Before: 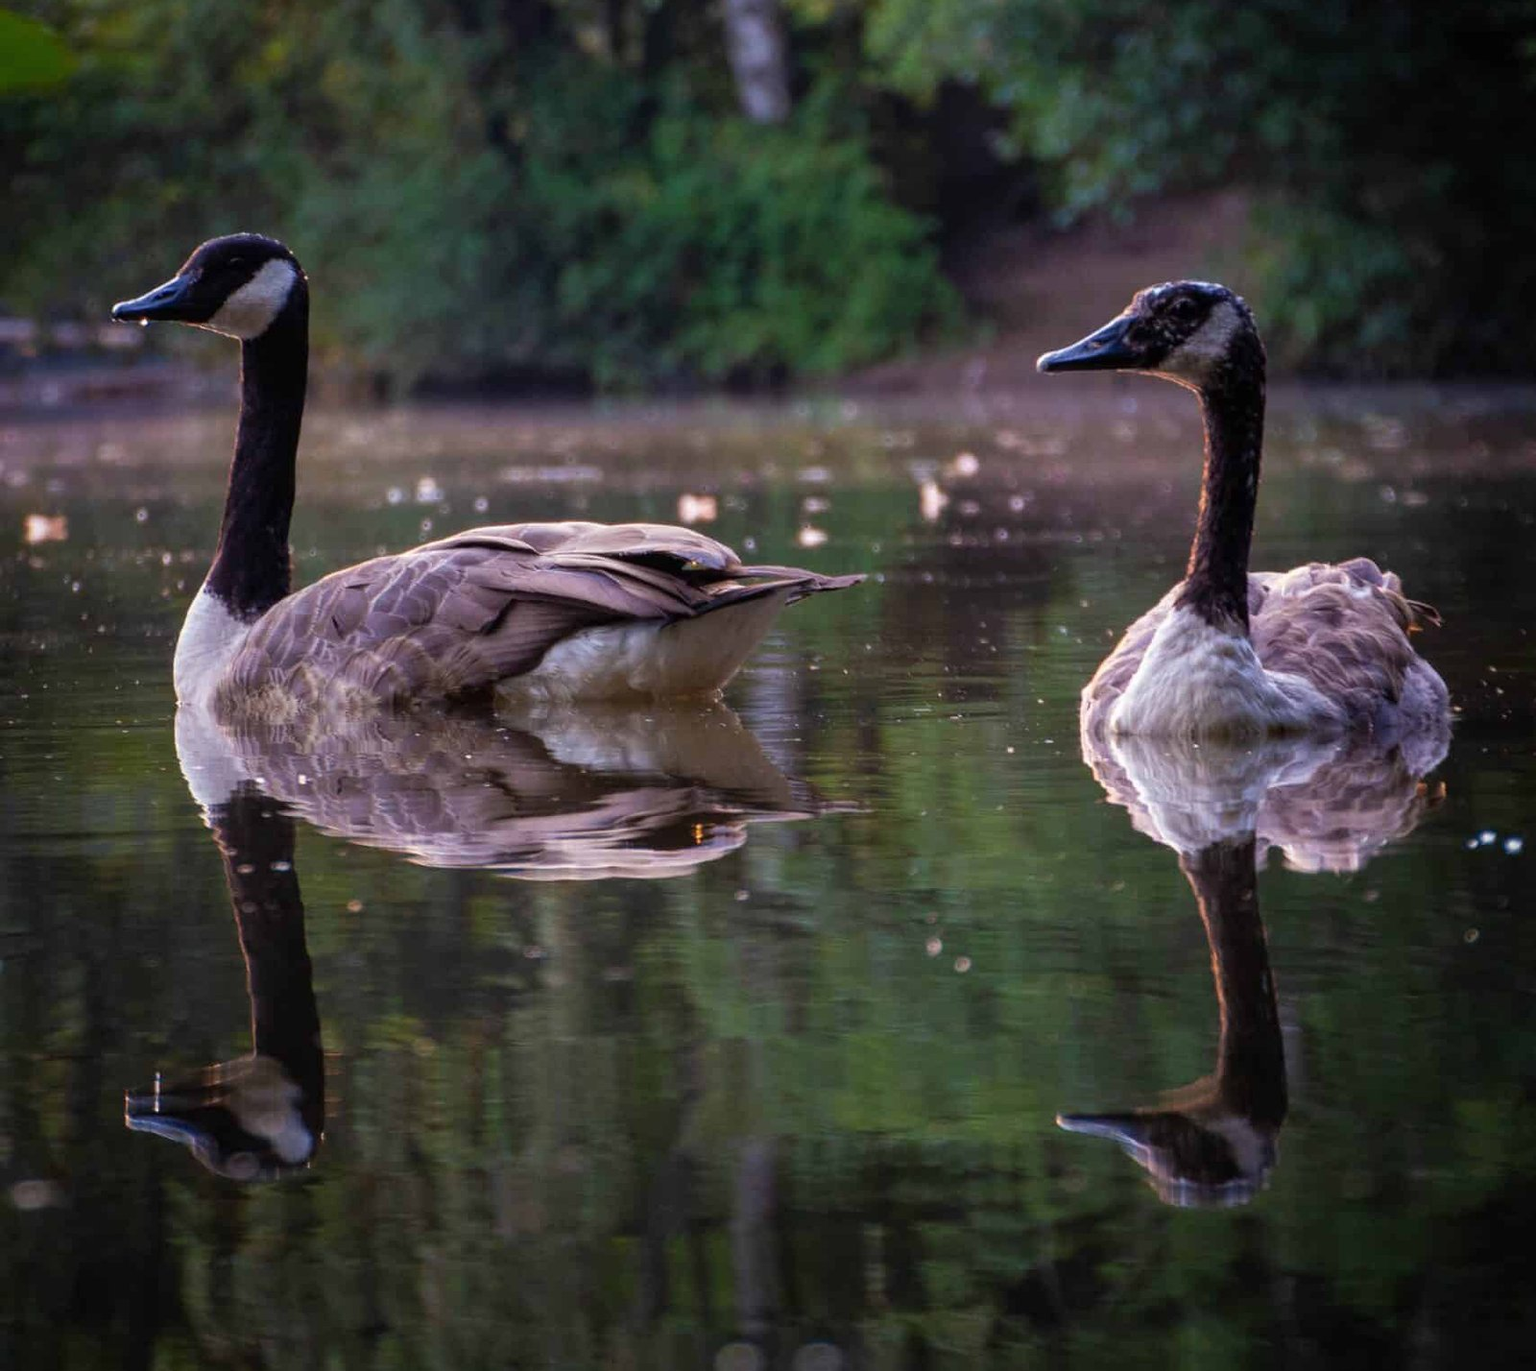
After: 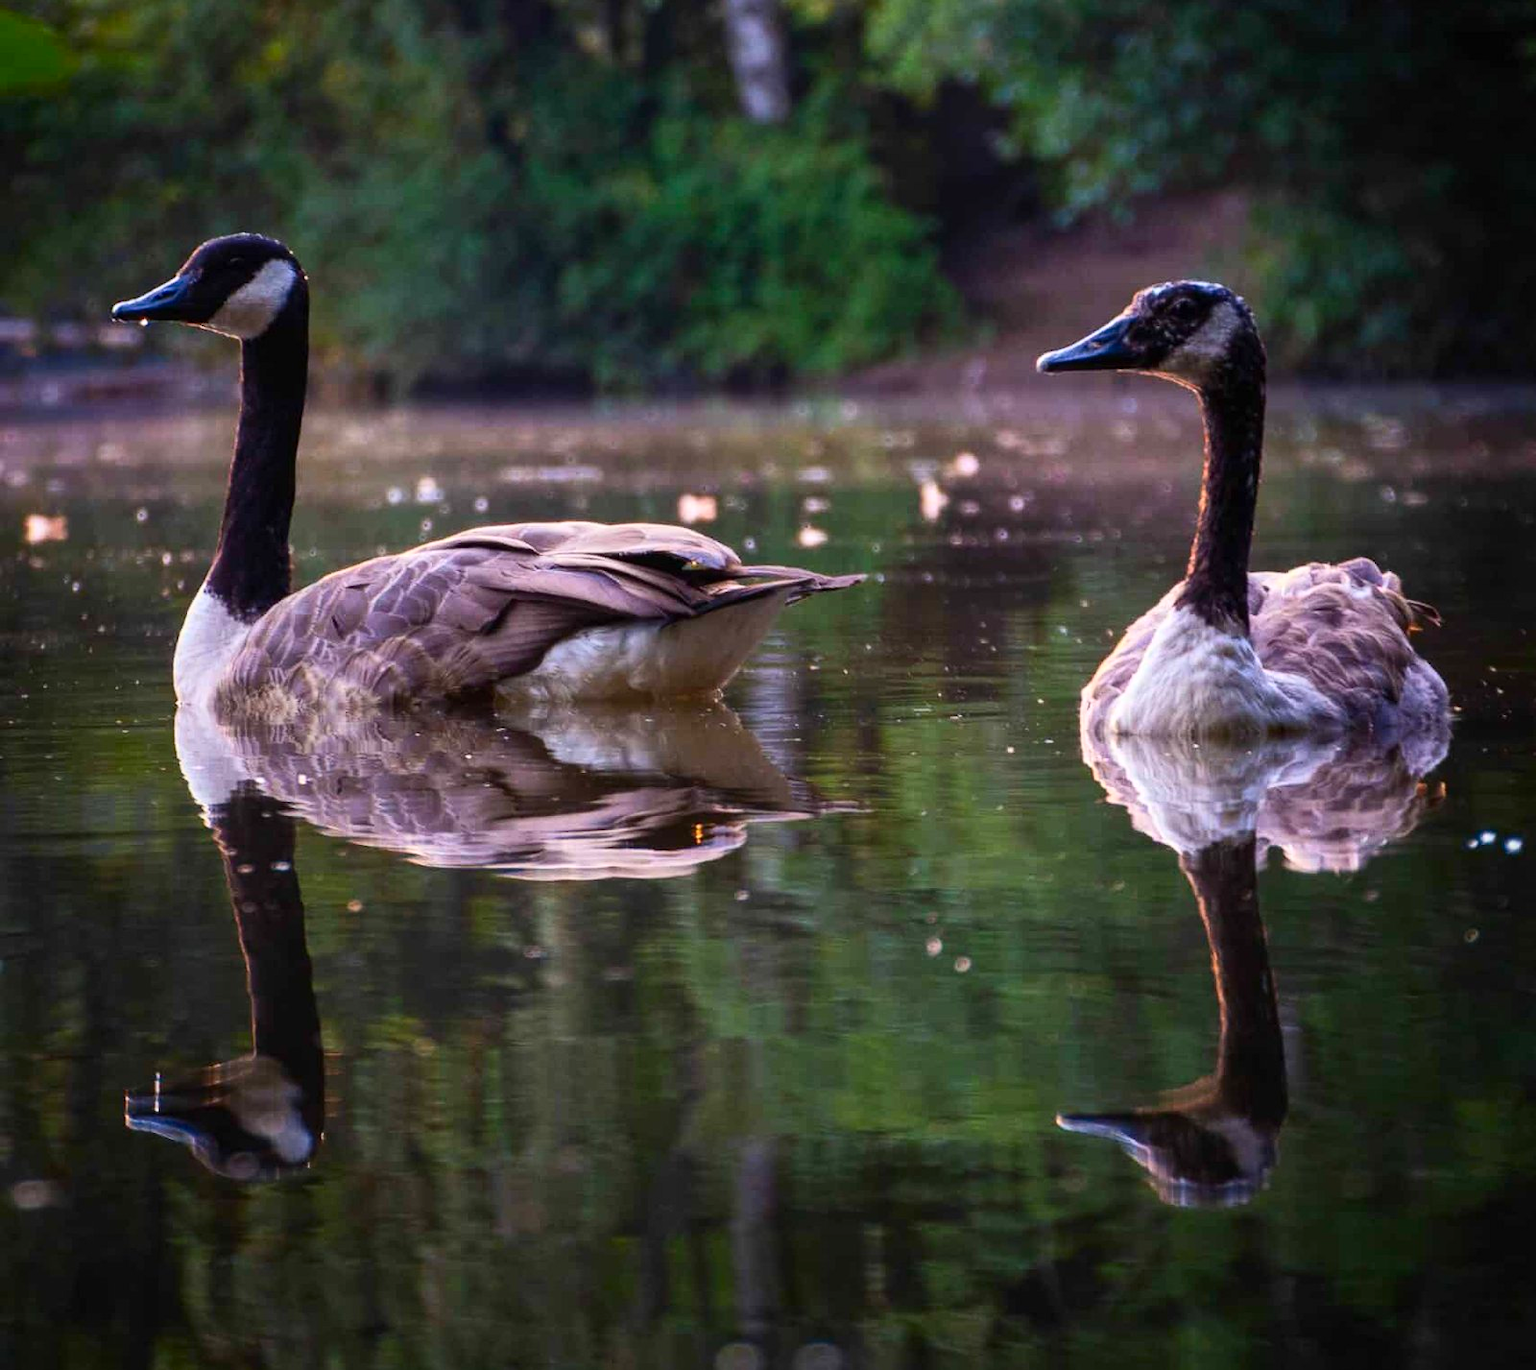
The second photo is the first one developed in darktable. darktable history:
contrast brightness saturation: contrast 0.23, brightness 0.1, saturation 0.29
